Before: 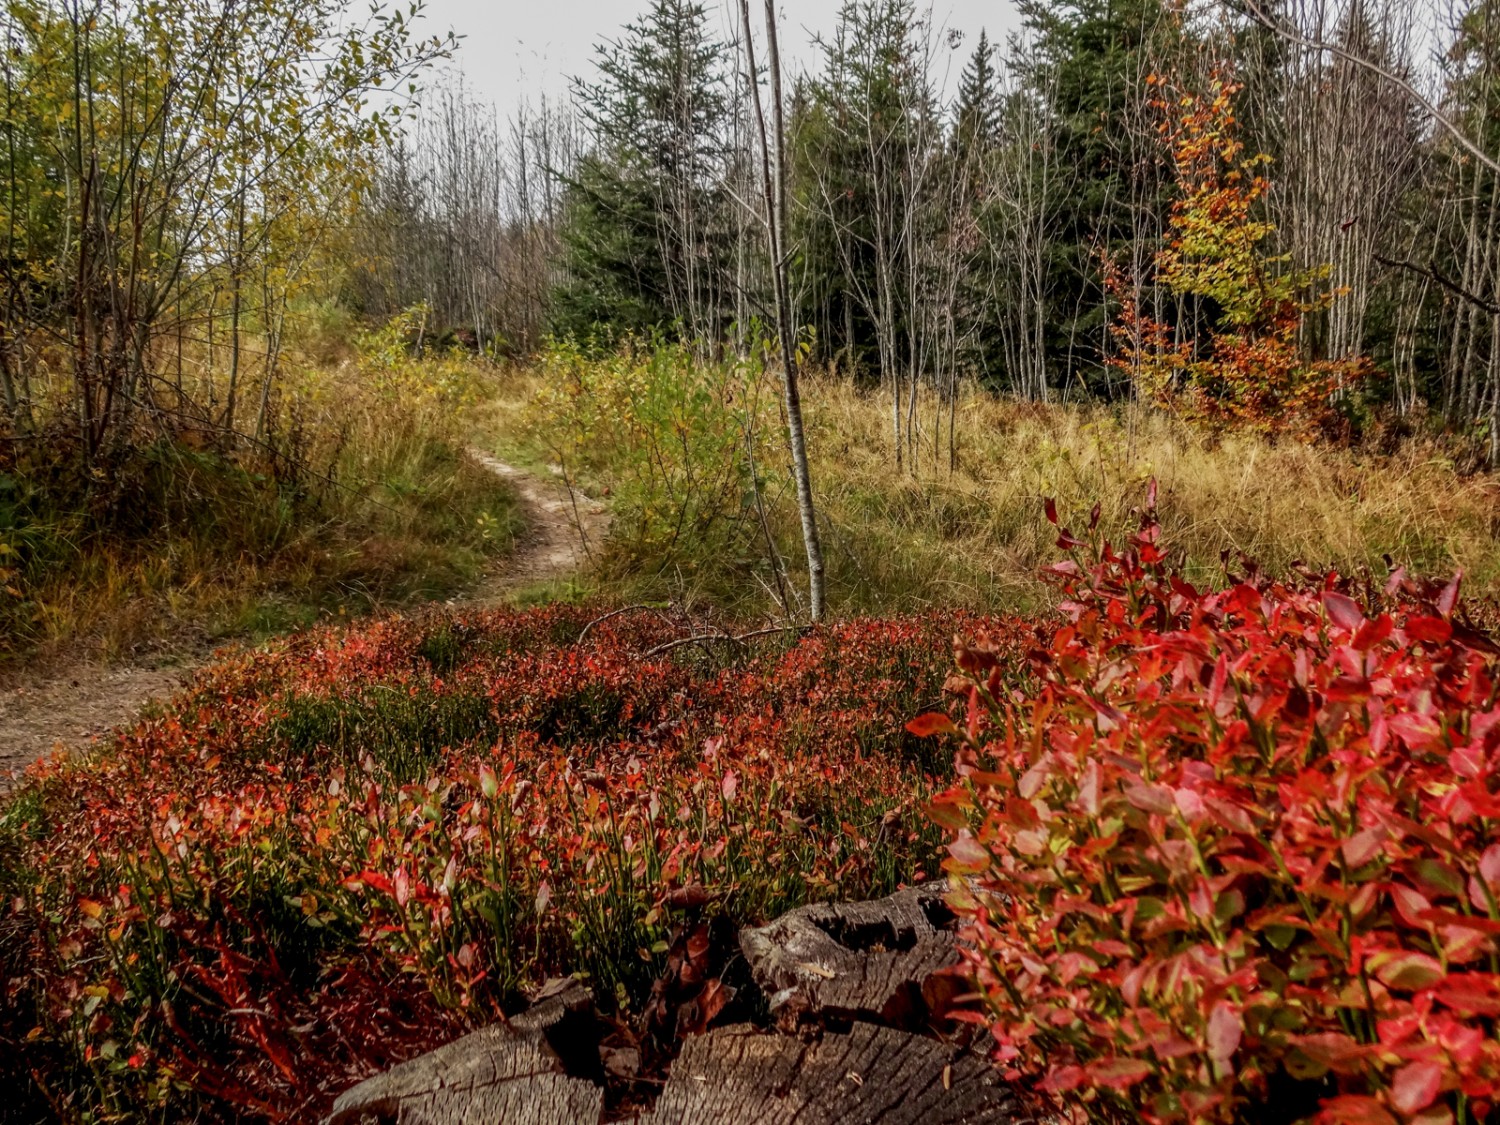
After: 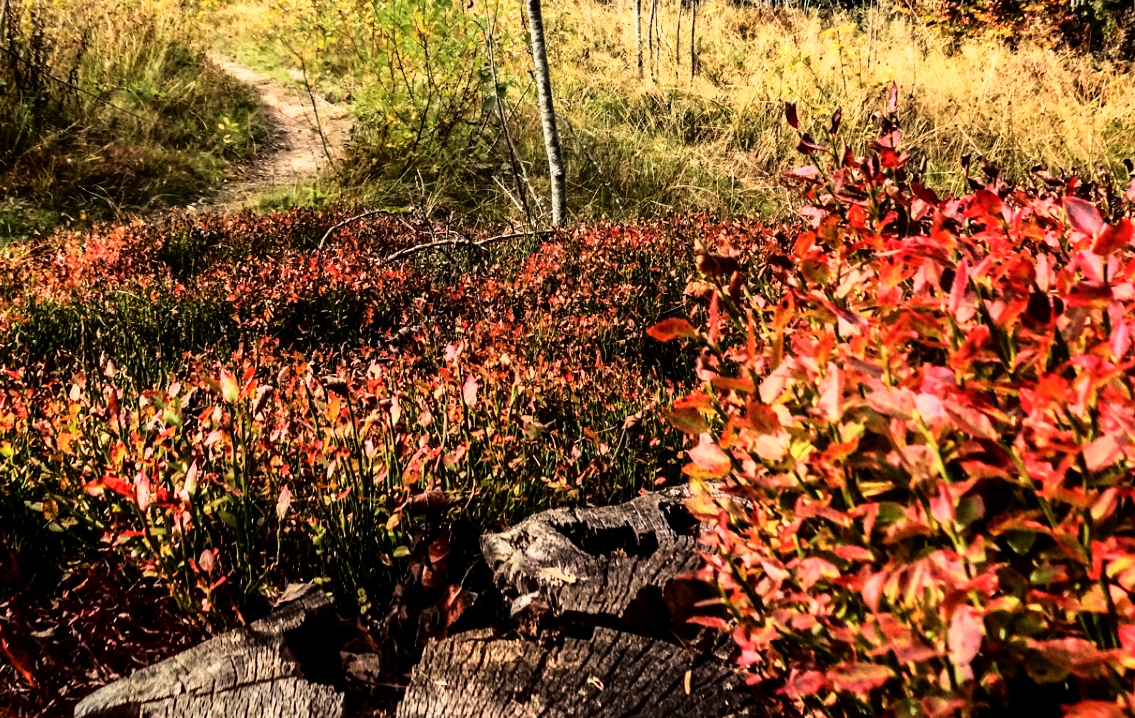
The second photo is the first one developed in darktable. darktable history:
crop and rotate: left 17.299%, top 35.115%, right 7.015%, bottom 1.024%
rgb curve: curves: ch0 [(0, 0) (0.21, 0.15) (0.24, 0.21) (0.5, 0.75) (0.75, 0.96) (0.89, 0.99) (1, 1)]; ch1 [(0, 0.02) (0.21, 0.13) (0.25, 0.2) (0.5, 0.67) (0.75, 0.9) (0.89, 0.97) (1, 1)]; ch2 [(0, 0.02) (0.21, 0.13) (0.25, 0.2) (0.5, 0.67) (0.75, 0.9) (0.89, 0.97) (1, 1)], compensate middle gray true
